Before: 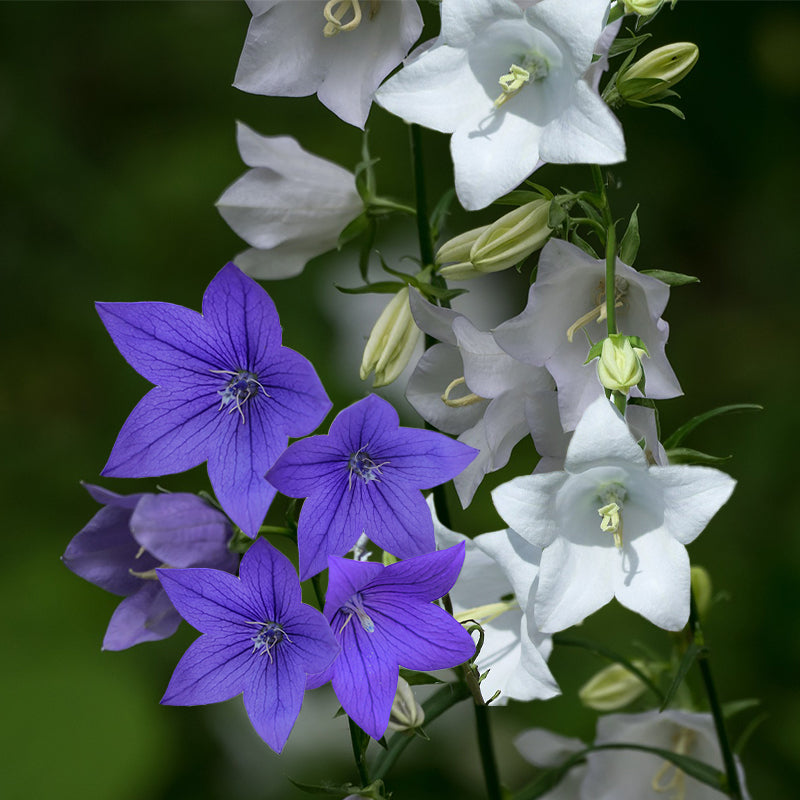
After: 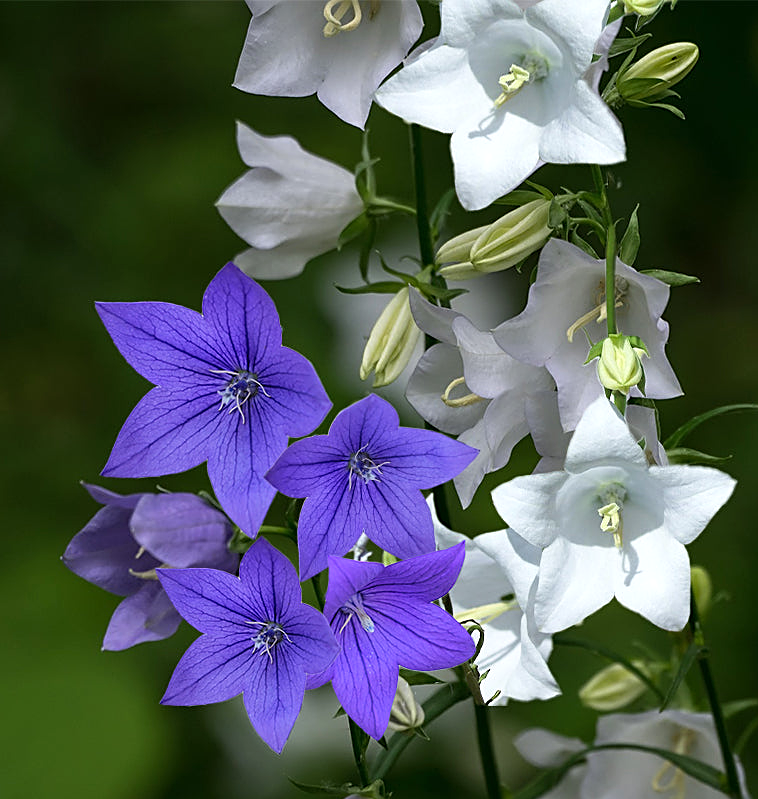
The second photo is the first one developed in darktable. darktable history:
tone curve: curves: ch0 [(0, 0) (0.003, 0.003) (0.011, 0.011) (0.025, 0.026) (0.044, 0.046) (0.069, 0.072) (0.1, 0.103) (0.136, 0.141) (0.177, 0.184) (0.224, 0.233) (0.277, 0.287) (0.335, 0.348) (0.399, 0.414) (0.468, 0.486) (0.543, 0.563) (0.623, 0.647) (0.709, 0.736) (0.801, 0.831) (0.898, 0.92) (1, 1)], preserve colors none
sharpen: on, module defaults
crop and rotate: right 5.167%
levels: levels [0, 0.476, 0.951]
